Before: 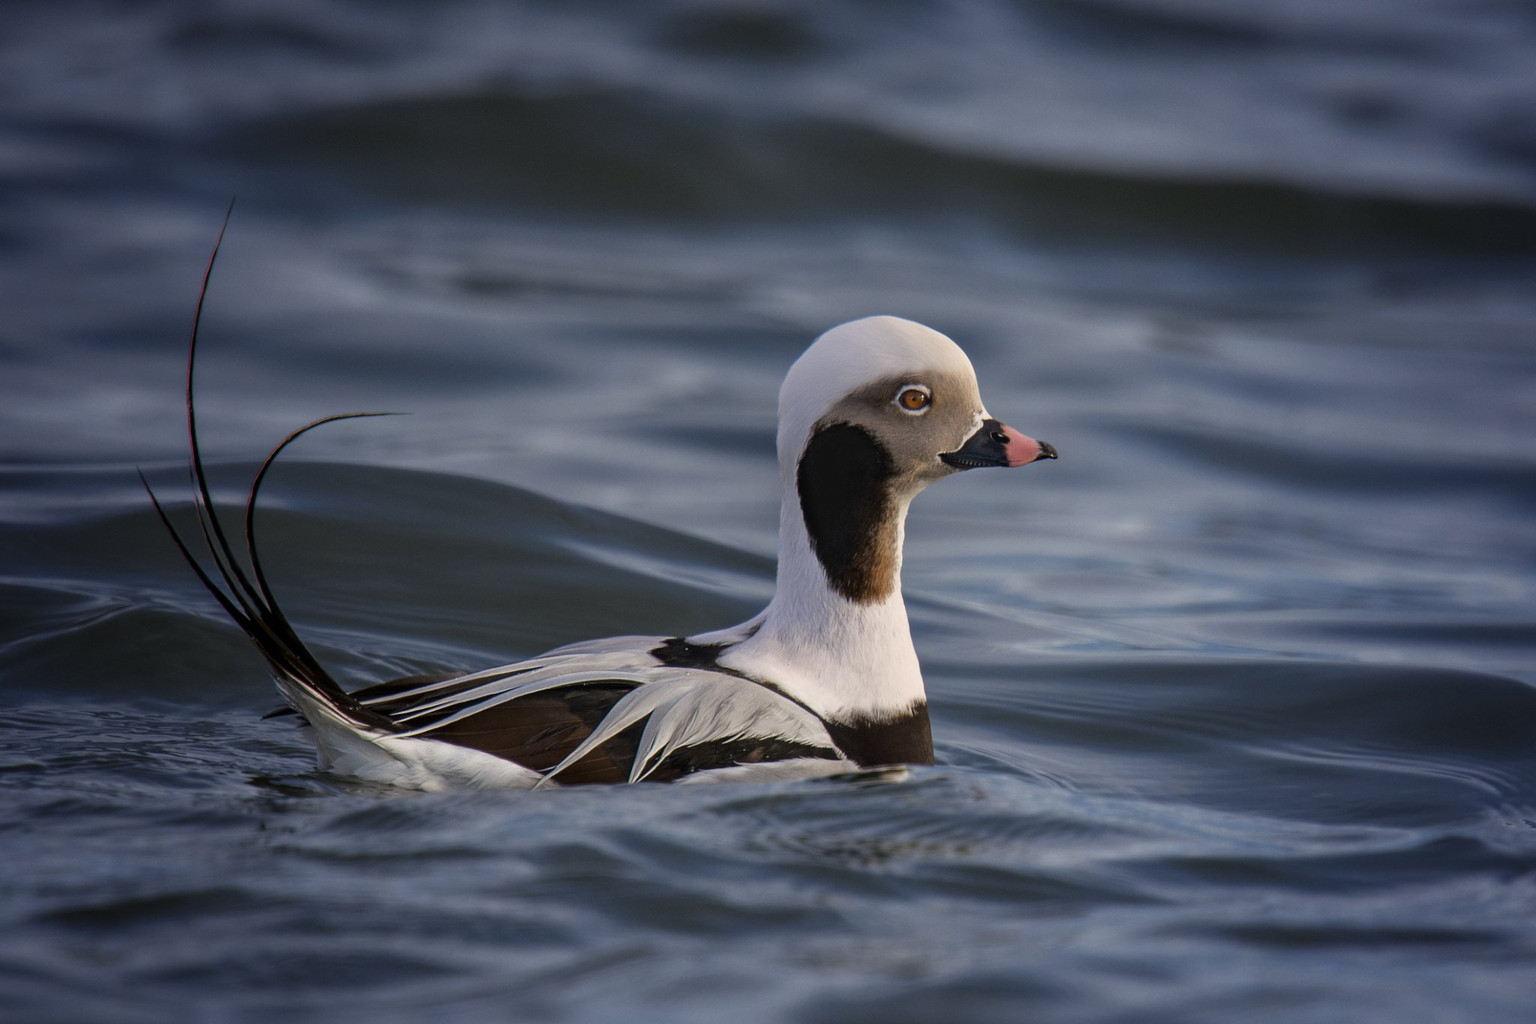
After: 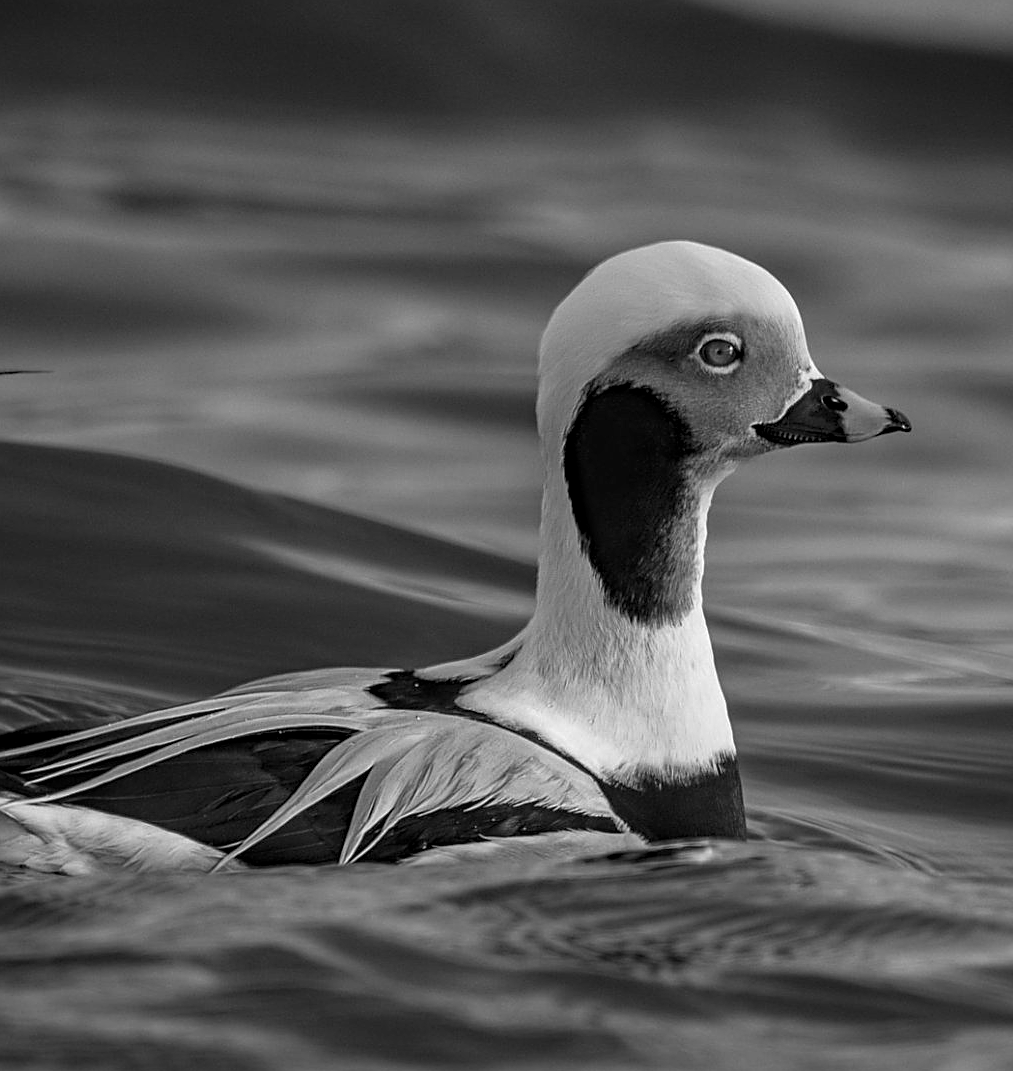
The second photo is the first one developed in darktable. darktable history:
sharpen: on, module defaults
monochrome: on, module defaults
contrast brightness saturation: saturation -0.05
crop and rotate: angle 0.02°, left 24.353%, top 13.219%, right 26.156%, bottom 8.224%
haze removal: compatibility mode true, adaptive false
local contrast: on, module defaults
tone equalizer: on, module defaults
